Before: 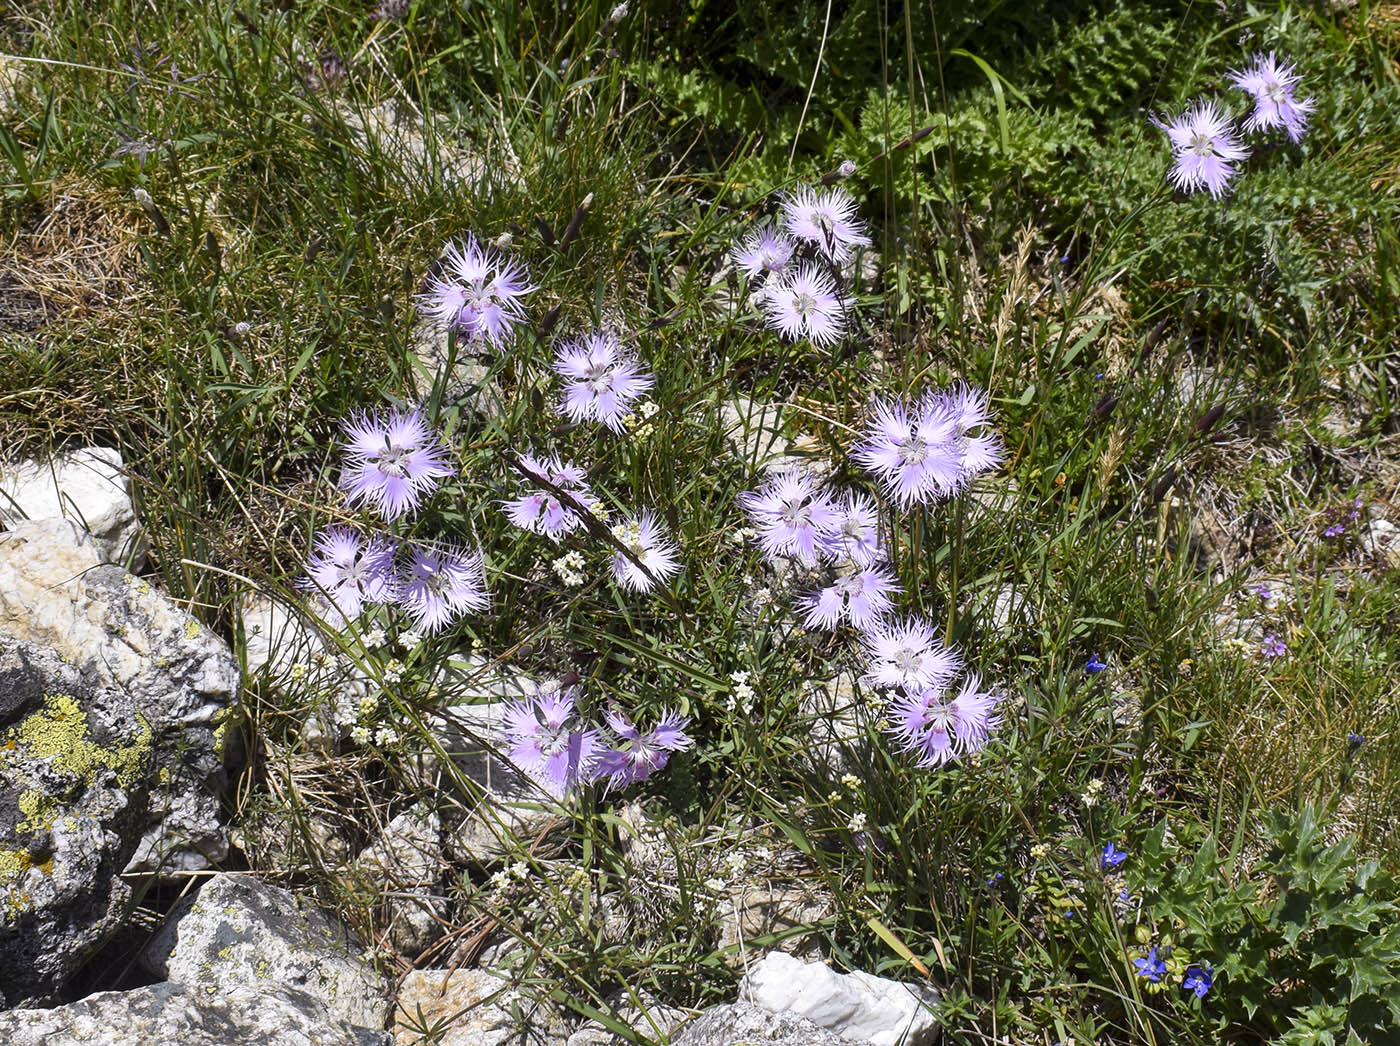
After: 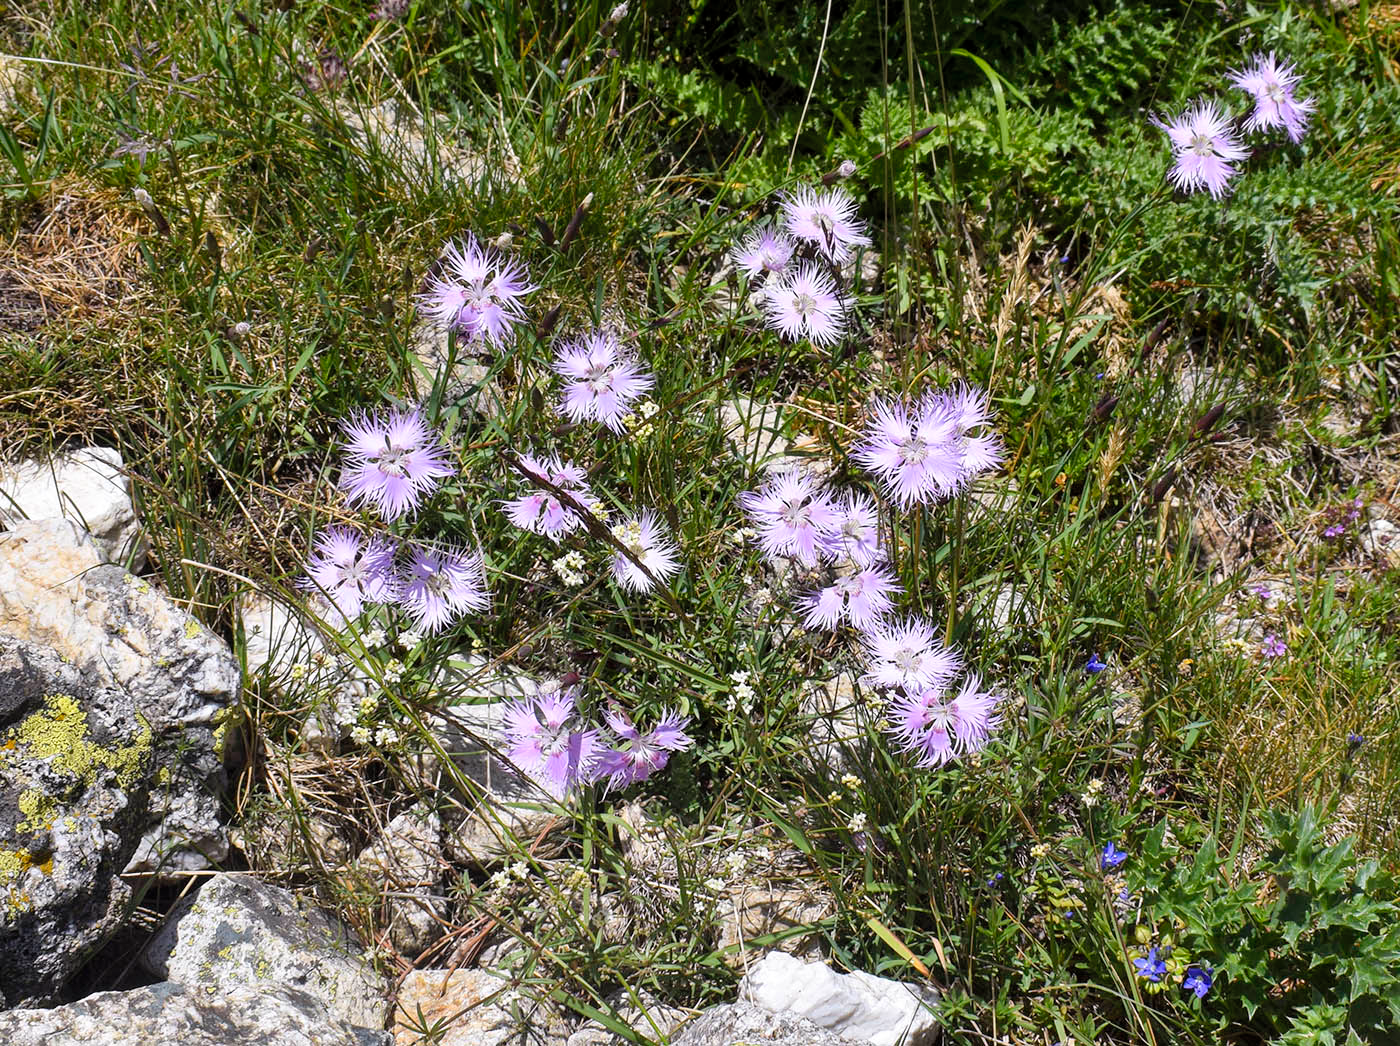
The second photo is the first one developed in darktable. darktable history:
contrast brightness saturation: contrast 0.033, brightness 0.068, saturation 0.121
